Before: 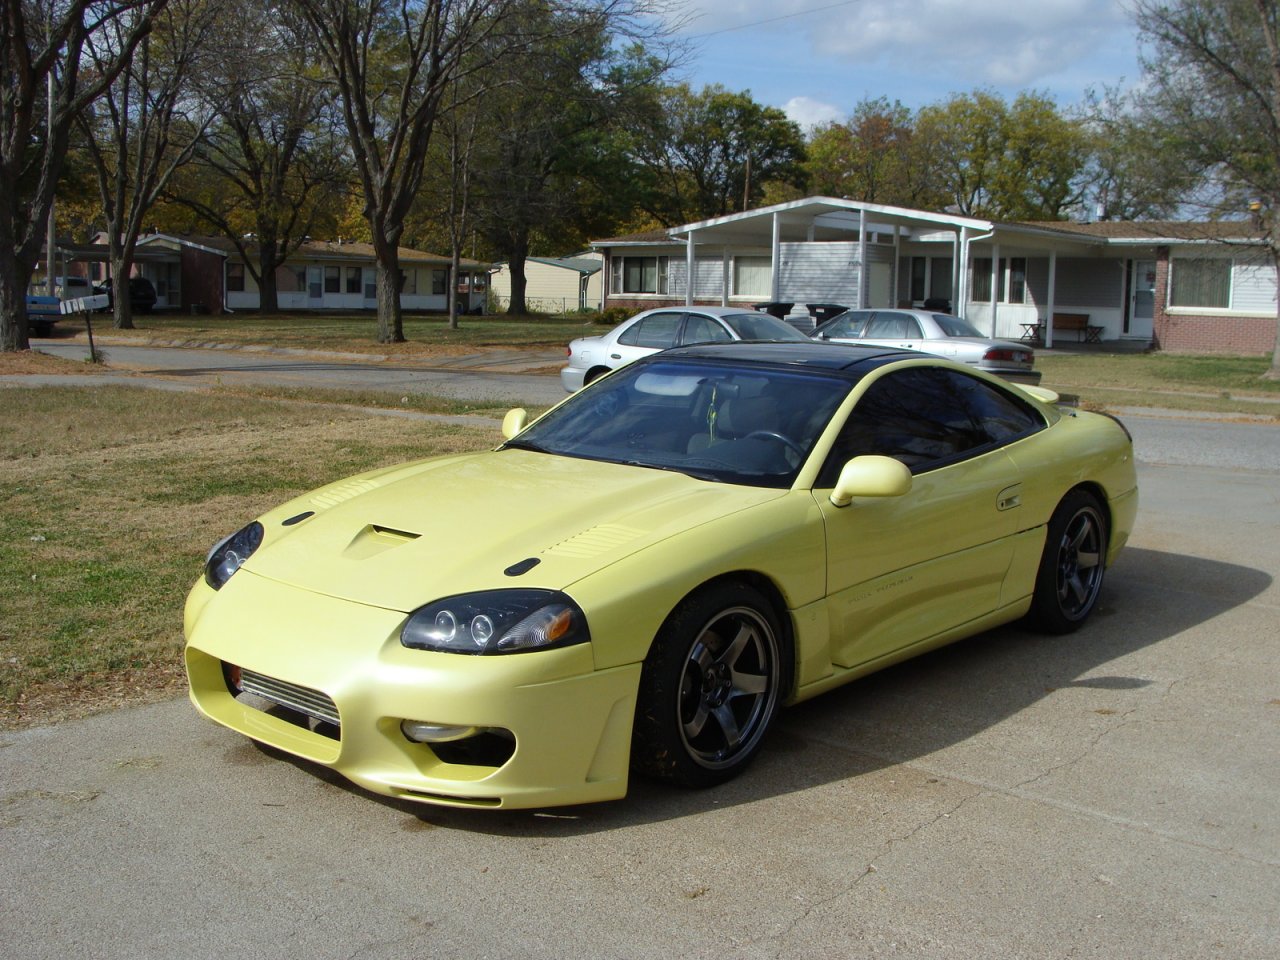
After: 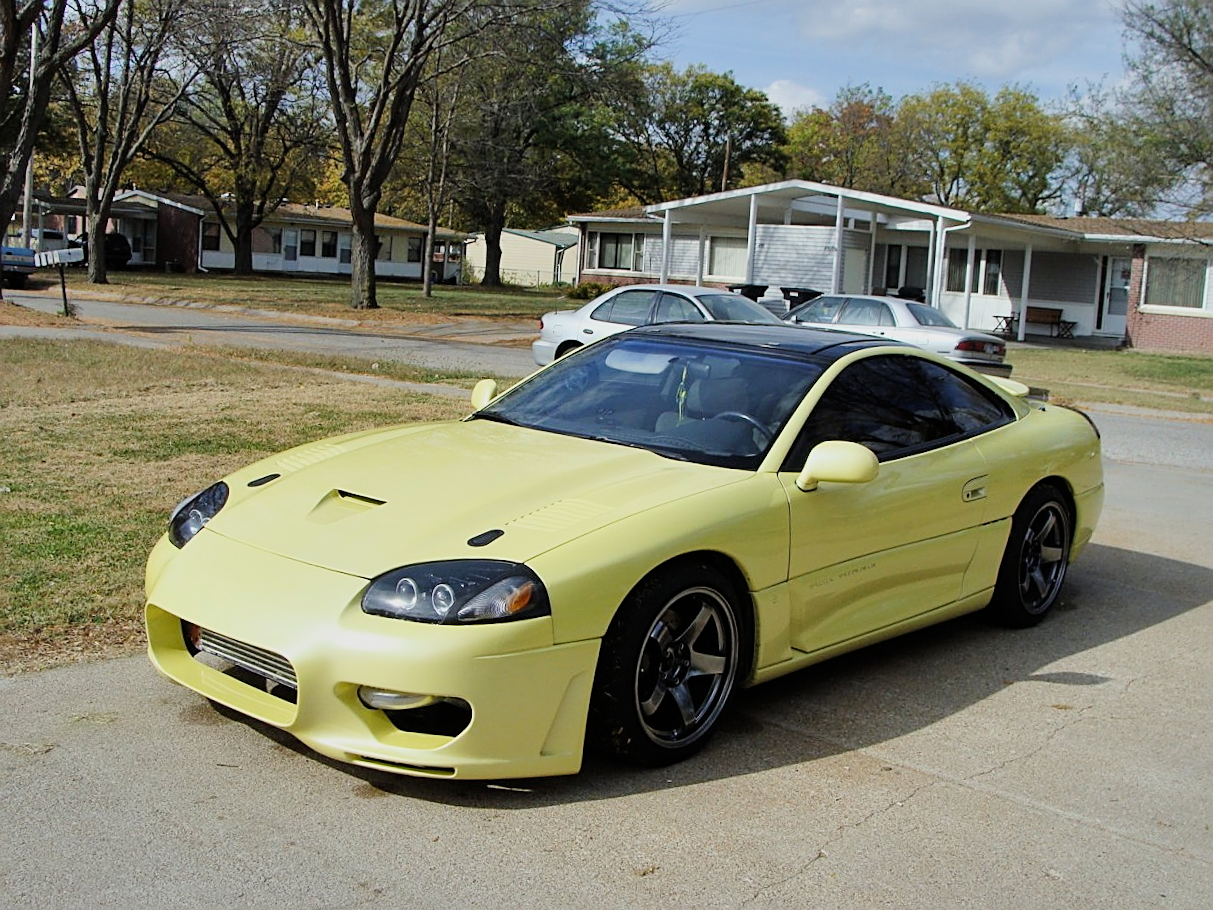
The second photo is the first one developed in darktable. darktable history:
filmic rgb: black relative exposure -7.65 EV, white relative exposure 4.56 EV, hardness 3.61
sharpen: amount 0.6
exposure: black level correction 0, exposure 0.7 EV, compensate exposure bias true, compensate highlight preservation false
shadows and highlights: shadows 53, soften with gaussian
crop and rotate: angle -2.38°
